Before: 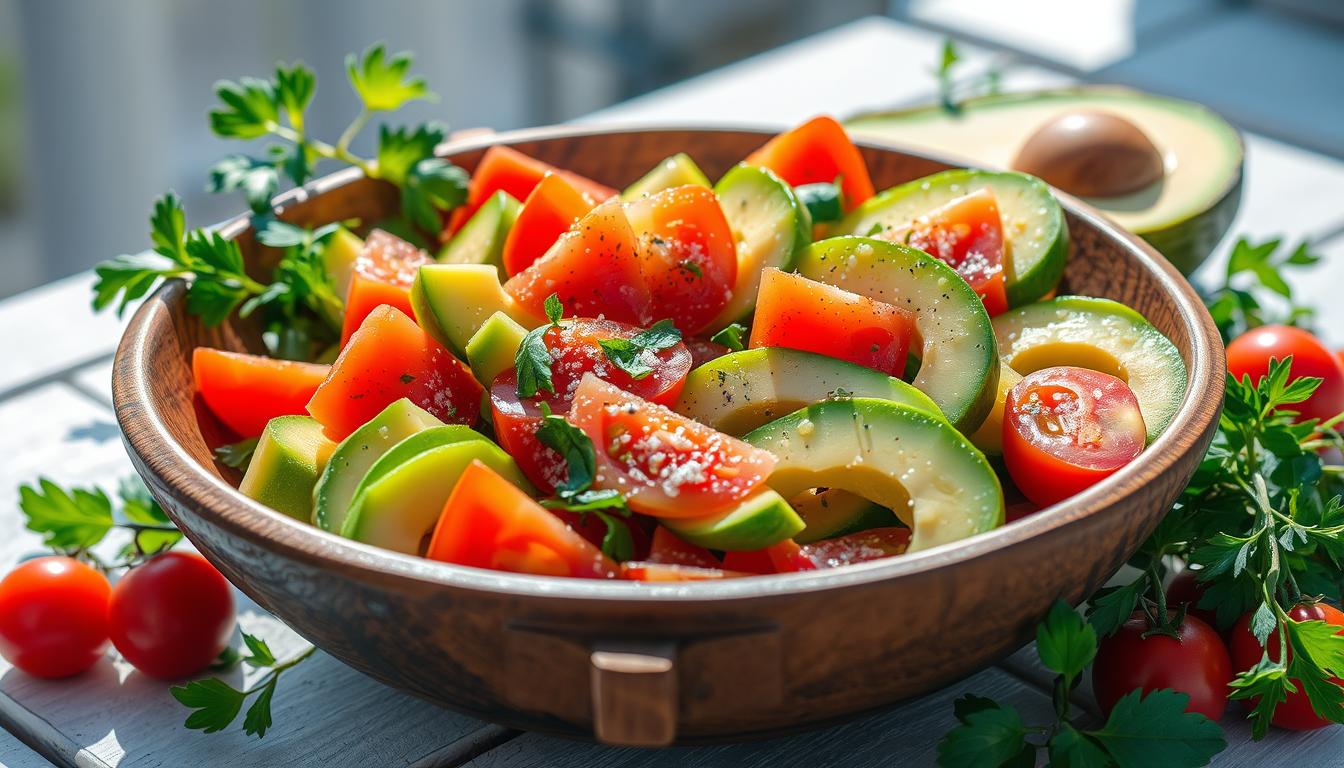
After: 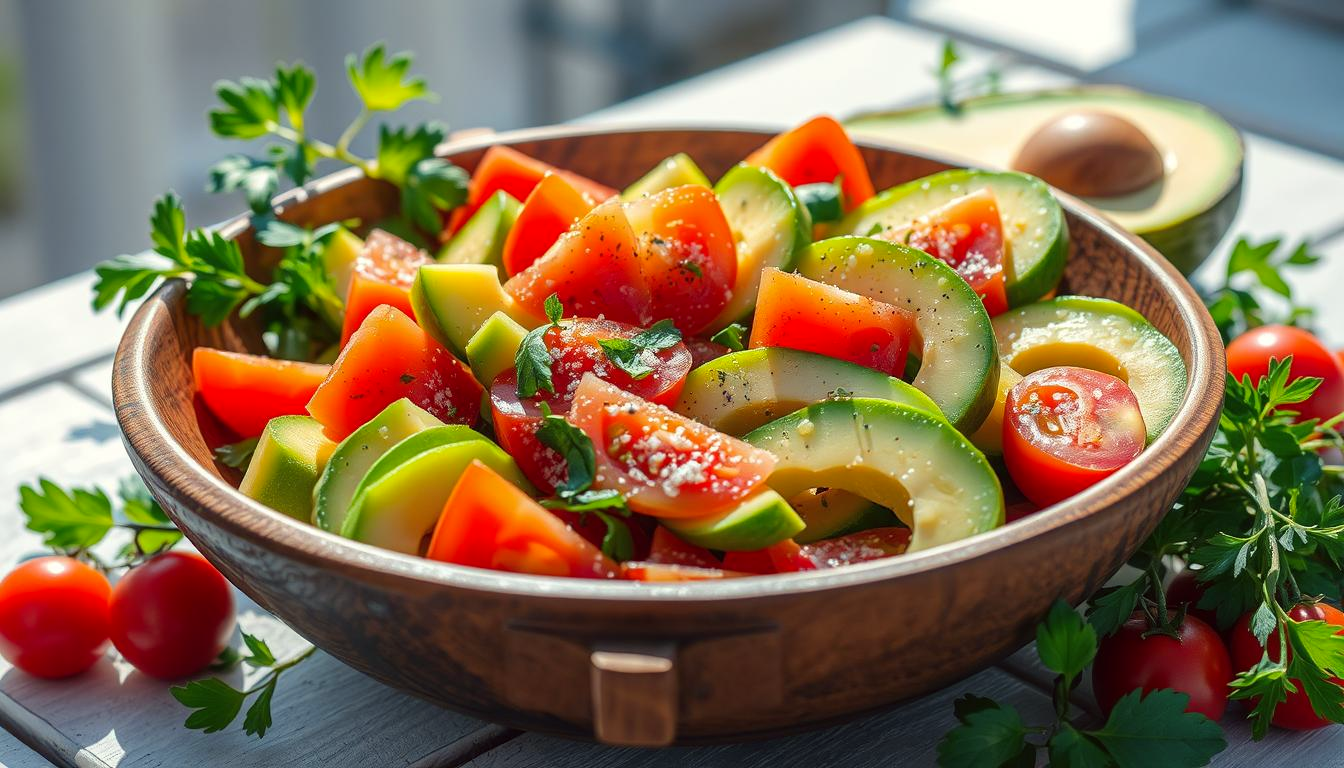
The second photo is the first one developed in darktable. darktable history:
color correction: highlights a* -0.915, highlights b* 4.57, shadows a* 3.56
